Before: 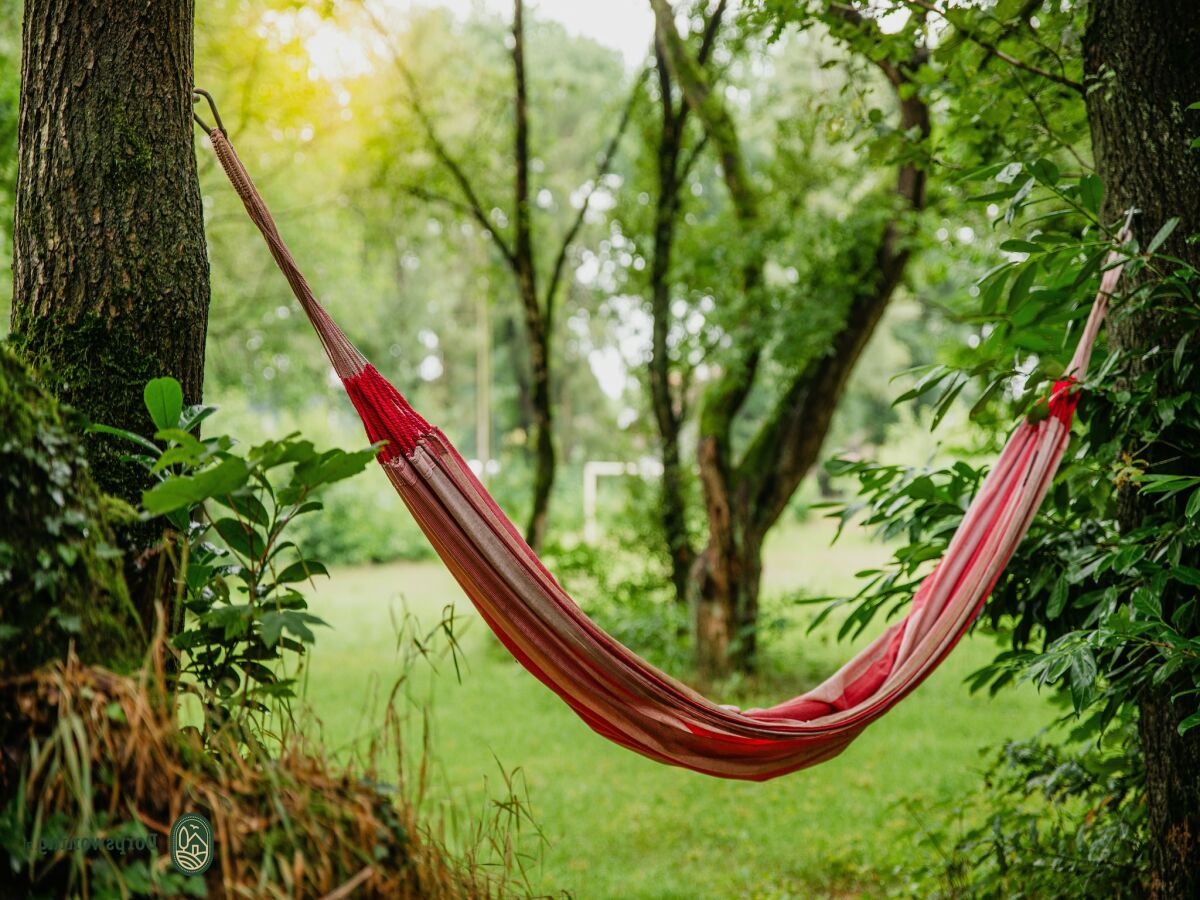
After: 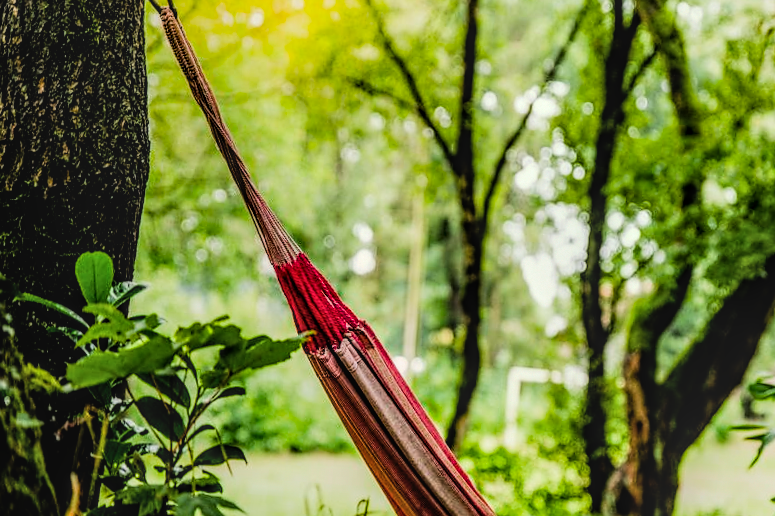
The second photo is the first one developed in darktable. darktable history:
crop and rotate: angle -4.21°, left 2.022%, top 6.688%, right 27.227%, bottom 30.492%
sharpen: radius 1.018, threshold 0.944
tone equalizer: -8 EV -0.712 EV, -7 EV -0.67 EV, -6 EV -0.619 EV, -5 EV -0.416 EV, -3 EV 0.39 EV, -2 EV 0.6 EV, -1 EV 0.686 EV, +0 EV 0.719 EV, edges refinement/feathering 500, mask exposure compensation -1.57 EV, preserve details no
color balance rgb: highlights gain › chroma 0.217%, highlights gain › hue 330.06°, perceptual saturation grading › global saturation 30.958%
filmic rgb: black relative exposure -5.09 EV, white relative exposure 3.51 EV, hardness 3.18, contrast 1.192, highlights saturation mix -30.2%, enable highlight reconstruction true
local contrast: highlights 1%, shadows 3%, detail 133%
